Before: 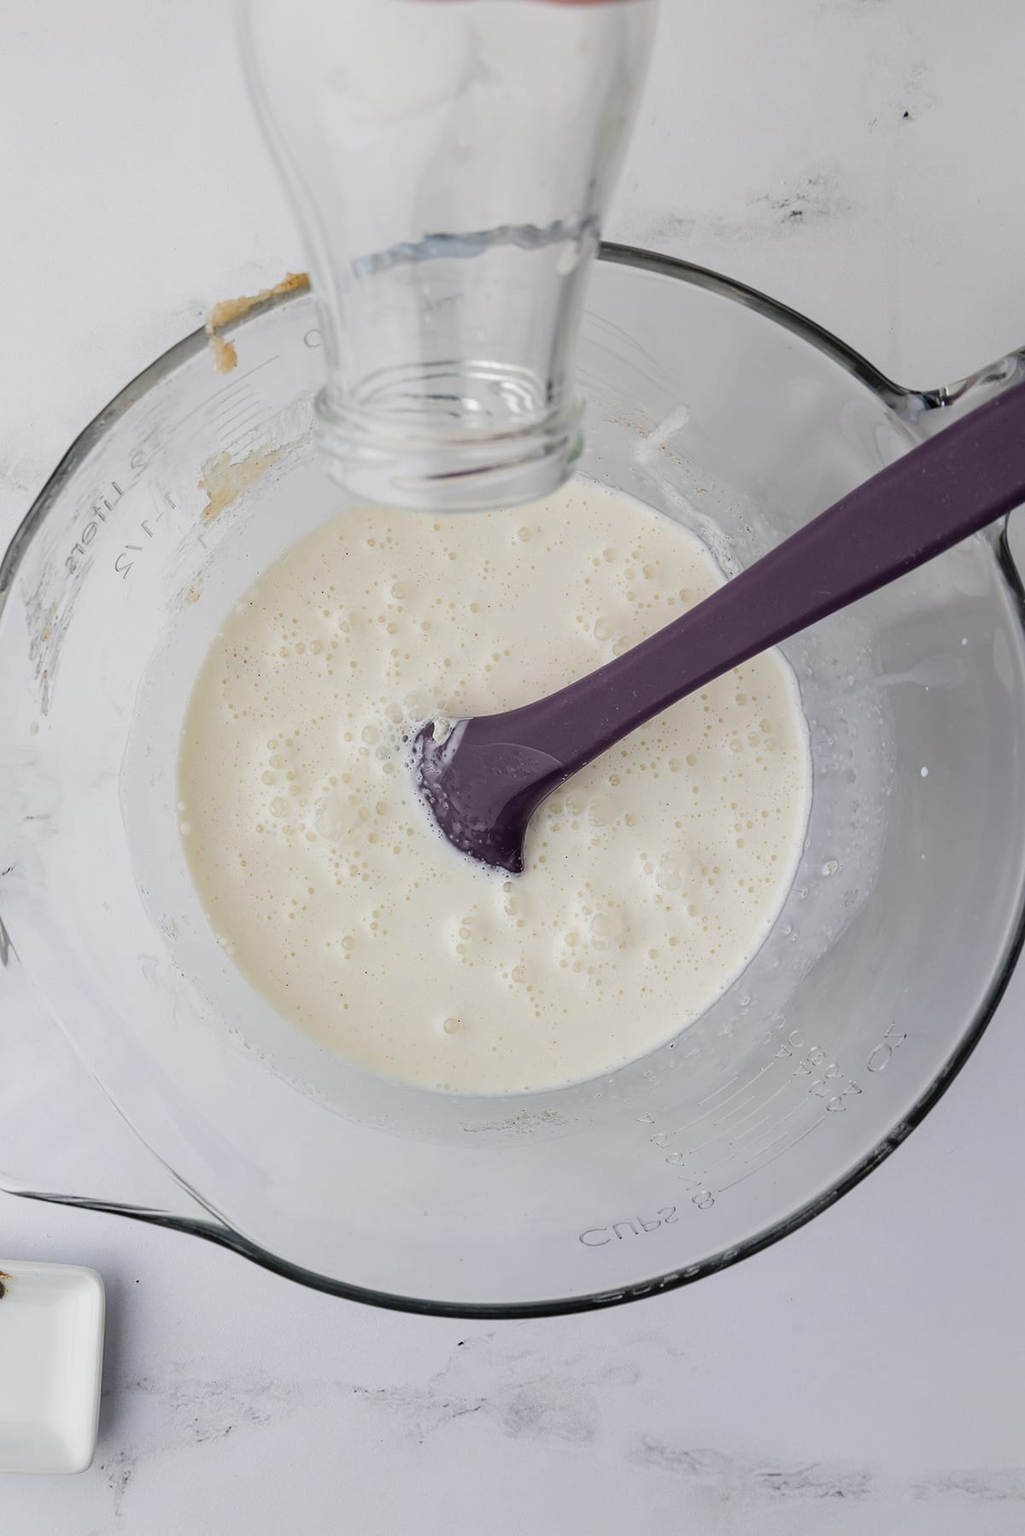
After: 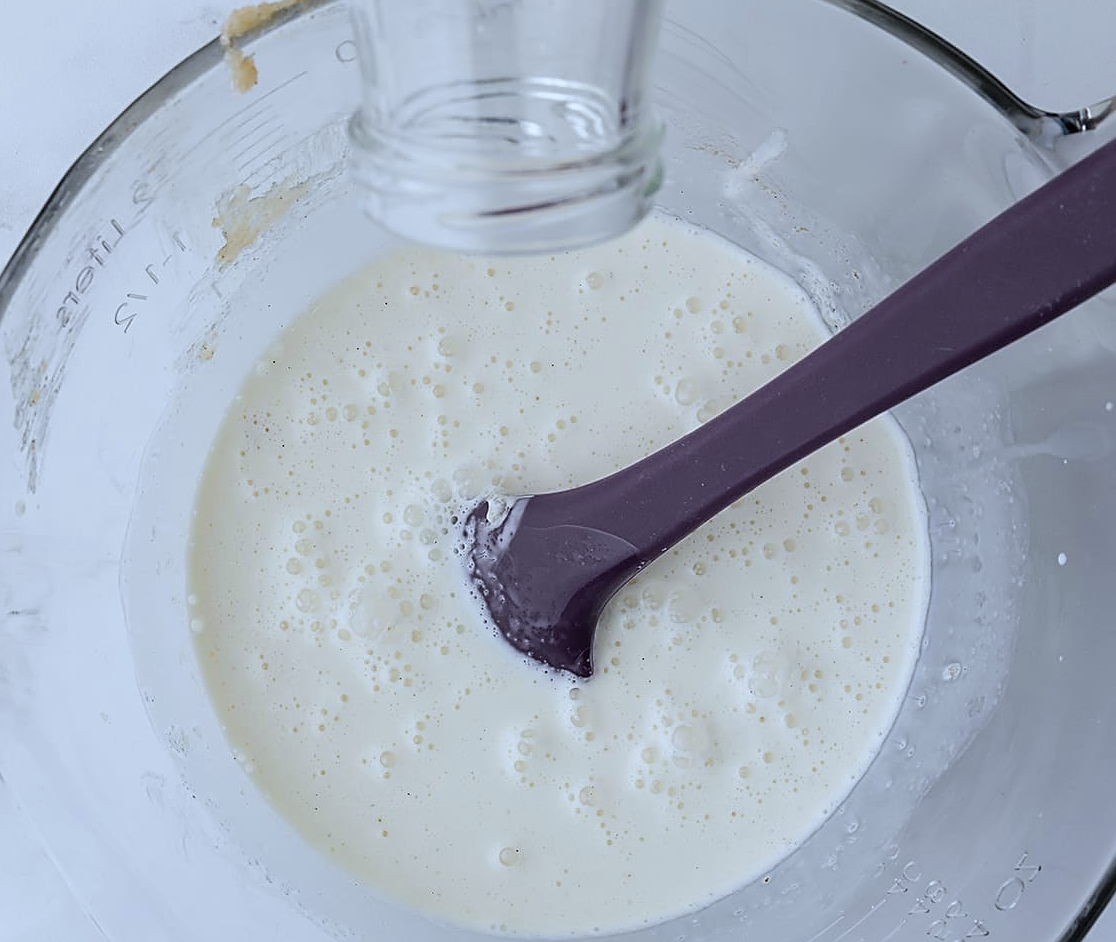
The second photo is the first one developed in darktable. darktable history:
white balance: red 0.924, blue 1.095
crop: left 1.744%, top 19.225%, right 5.069%, bottom 28.357%
sharpen: on, module defaults
